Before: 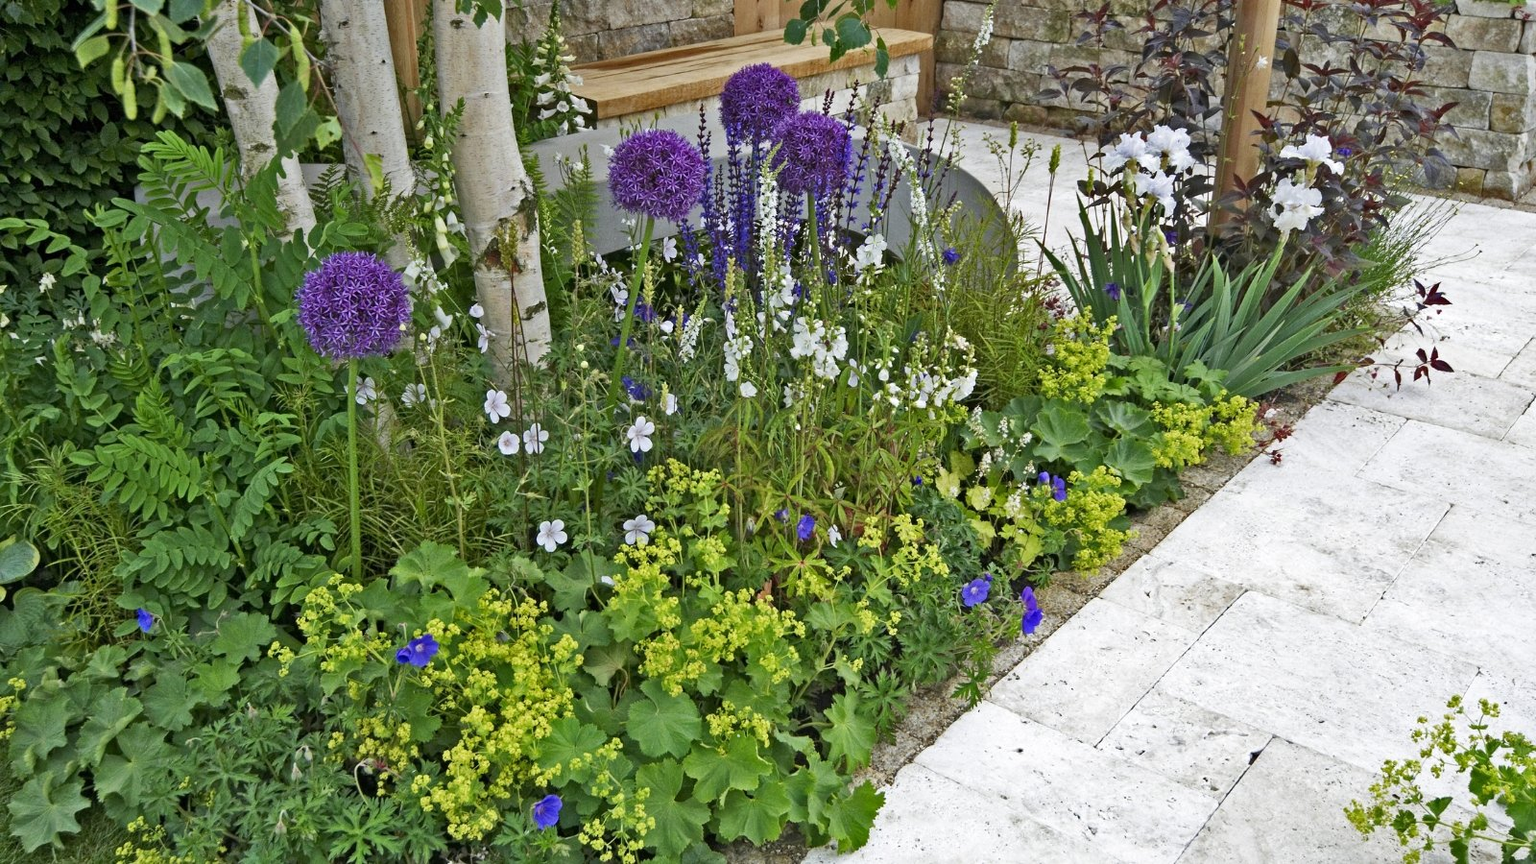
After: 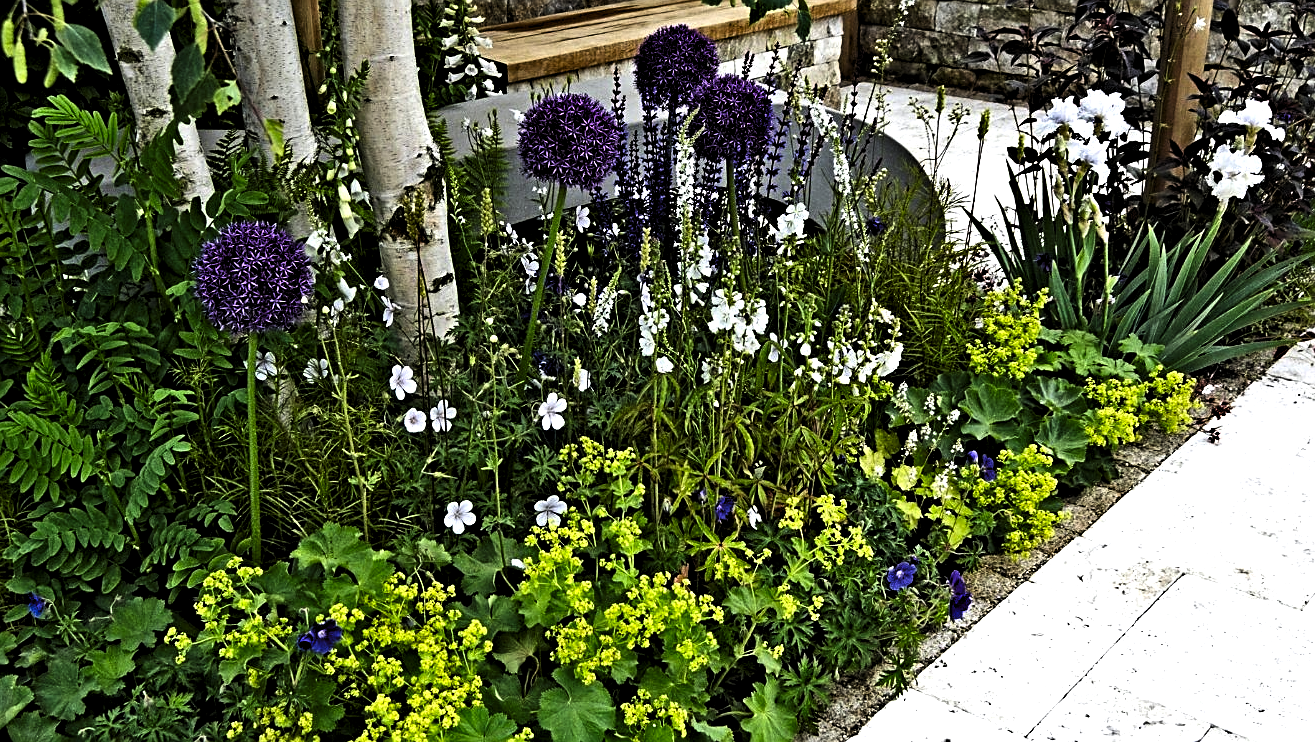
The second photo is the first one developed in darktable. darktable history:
crop and rotate: left 7.23%, top 4.591%, right 10.549%, bottom 12.92%
levels: levels [0.129, 0.519, 0.867]
contrast brightness saturation: contrast 0.187, brightness -0.112, saturation 0.213
sharpen: on, module defaults
